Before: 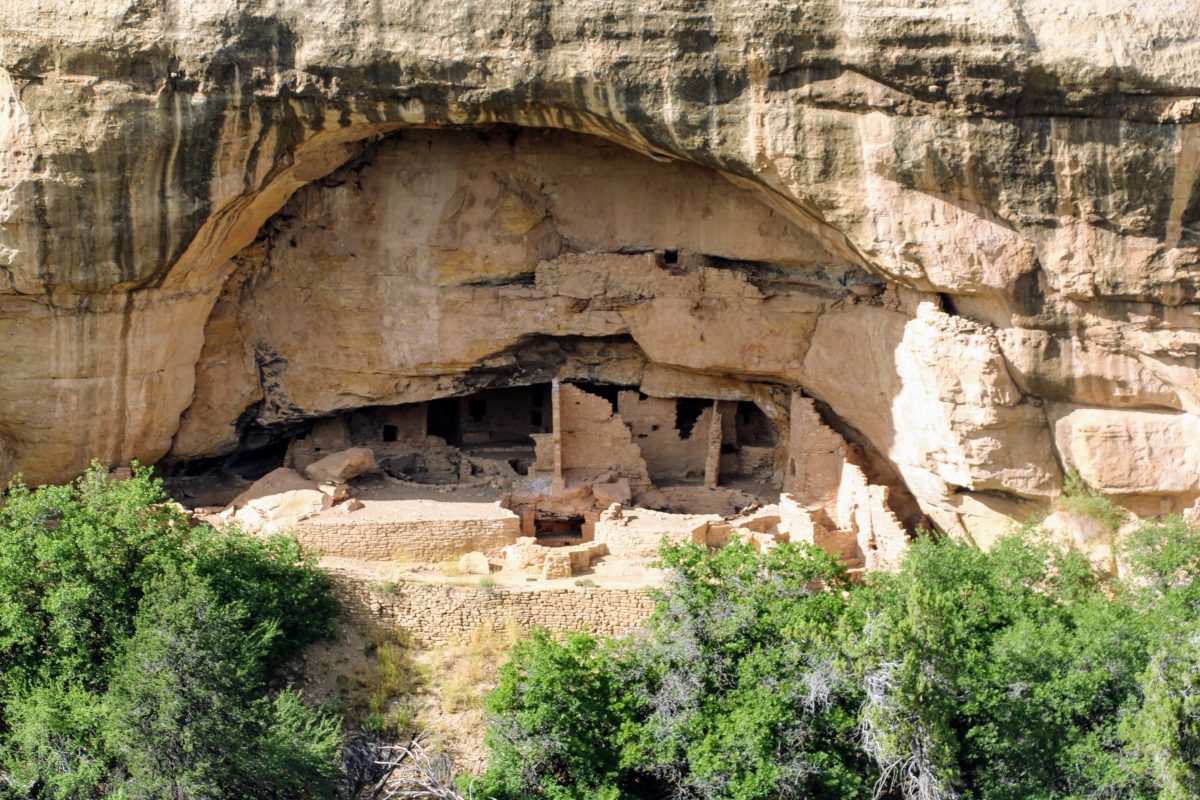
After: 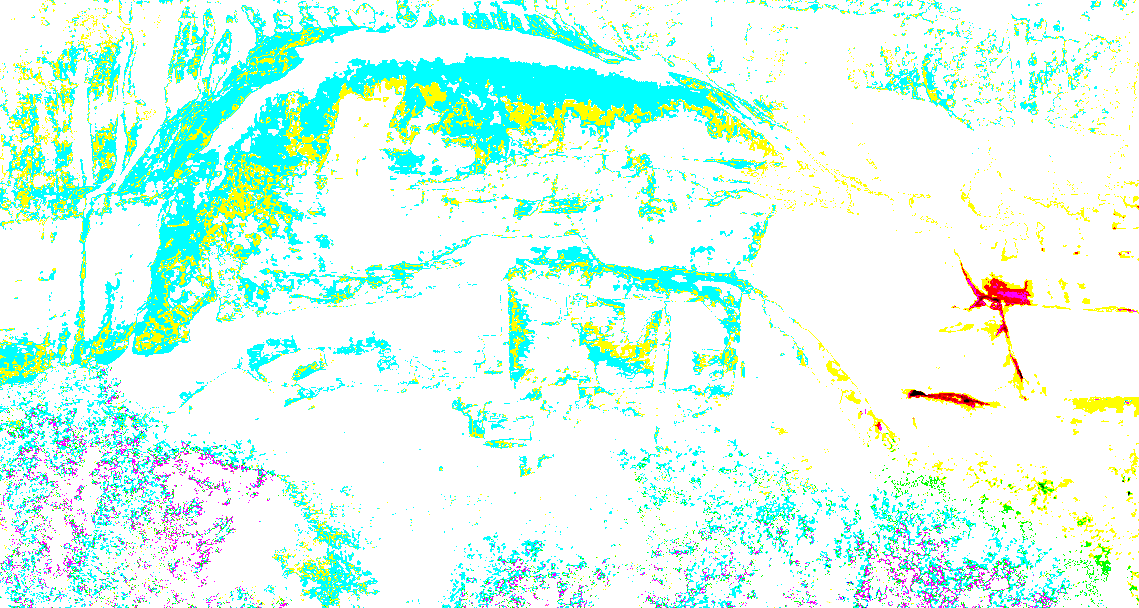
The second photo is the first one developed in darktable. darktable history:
white balance: red 0.967, blue 1.119, emerald 0.756
crop and rotate: left 2.991%, top 13.302%, right 1.981%, bottom 12.636%
exposure: black level correction 0.1, exposure 3 EV, compensate highlight preservation false
local contrast: on, module defaults
shadows and highlights: shadows -40.15, highlights 62.88, soften with gaussian
rotate and perspective: lens shift (horizontal) -0.055, automatic cropping off
